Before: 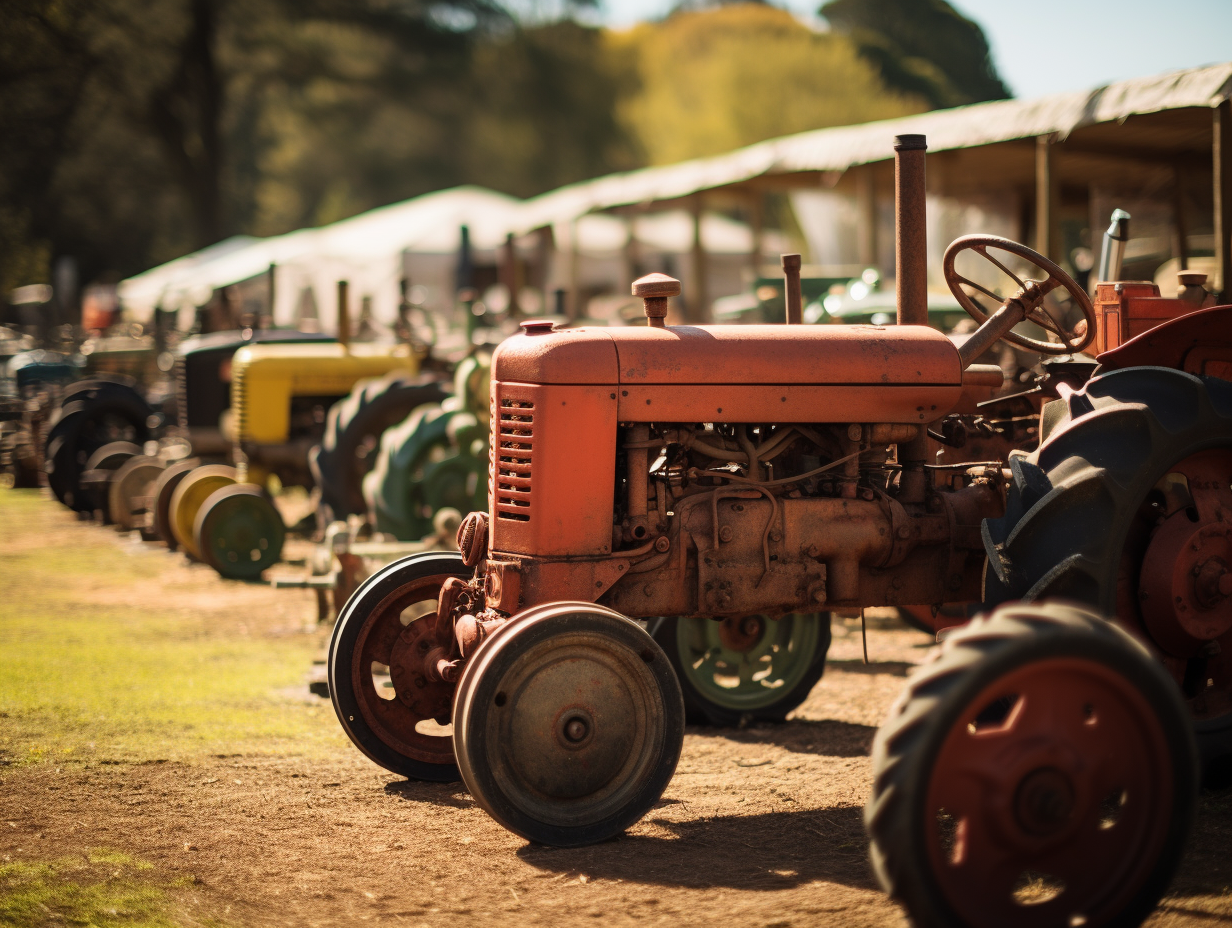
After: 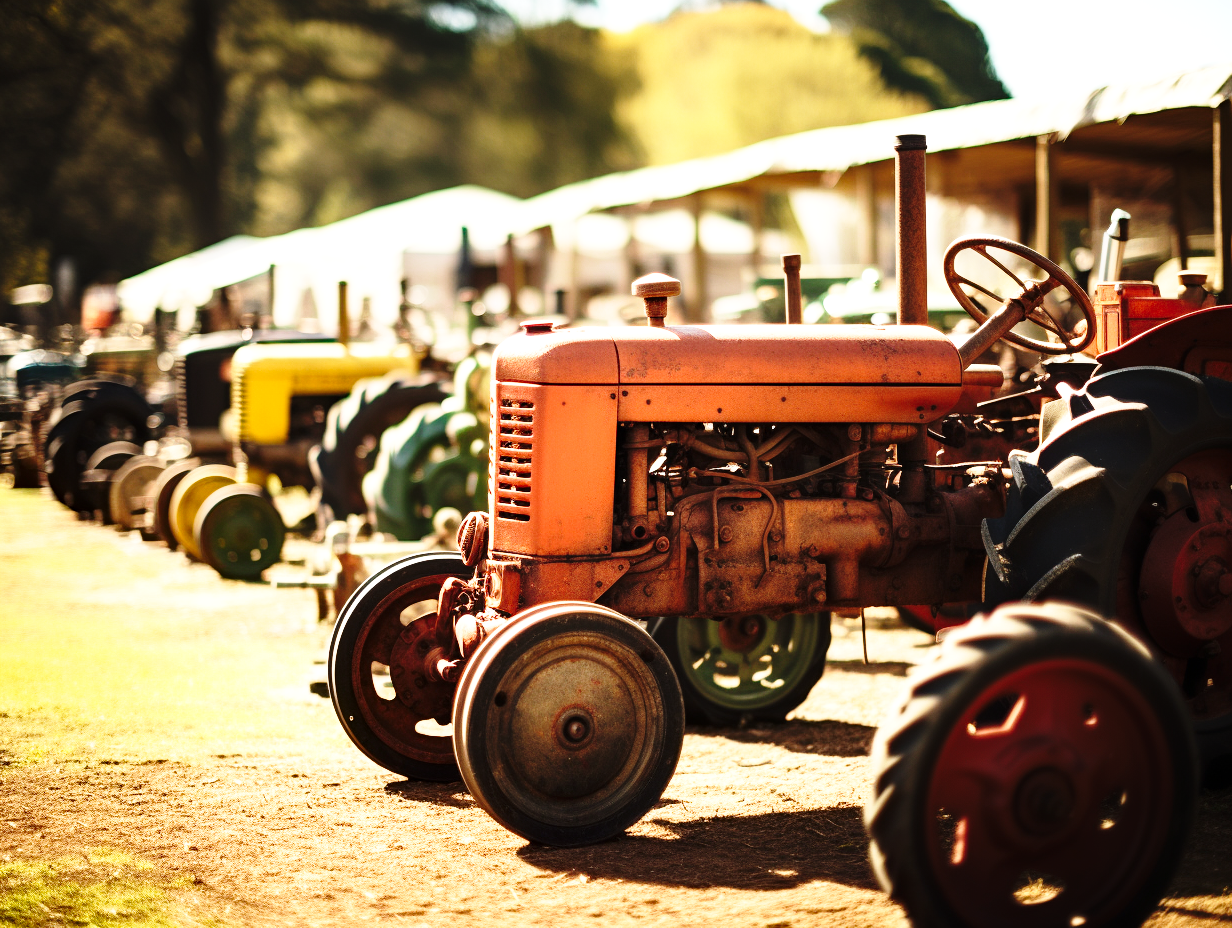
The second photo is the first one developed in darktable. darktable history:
tone equalizer: -8 EV -0.417 EV, -7 EV -0.389 EV, -6 EV -0.333 EV, -5 EV -0.222 EV, -3 EV 0.222 EV, -2 EV 0.333 EV, -1 EV 0.389 EV, +0 EV 0.417 EV, edges refinement/feathering 500, mask exposure compensation -1.57 EV, preserve details no
base curve: curves: ch0 [(0, 0) (0.028, 0.03) (0.105, 0.232) (0.387, 0.748) (0.754, 0.968) (1, 1)], fusion 1, exposure shift 0.576, preserve colors none
